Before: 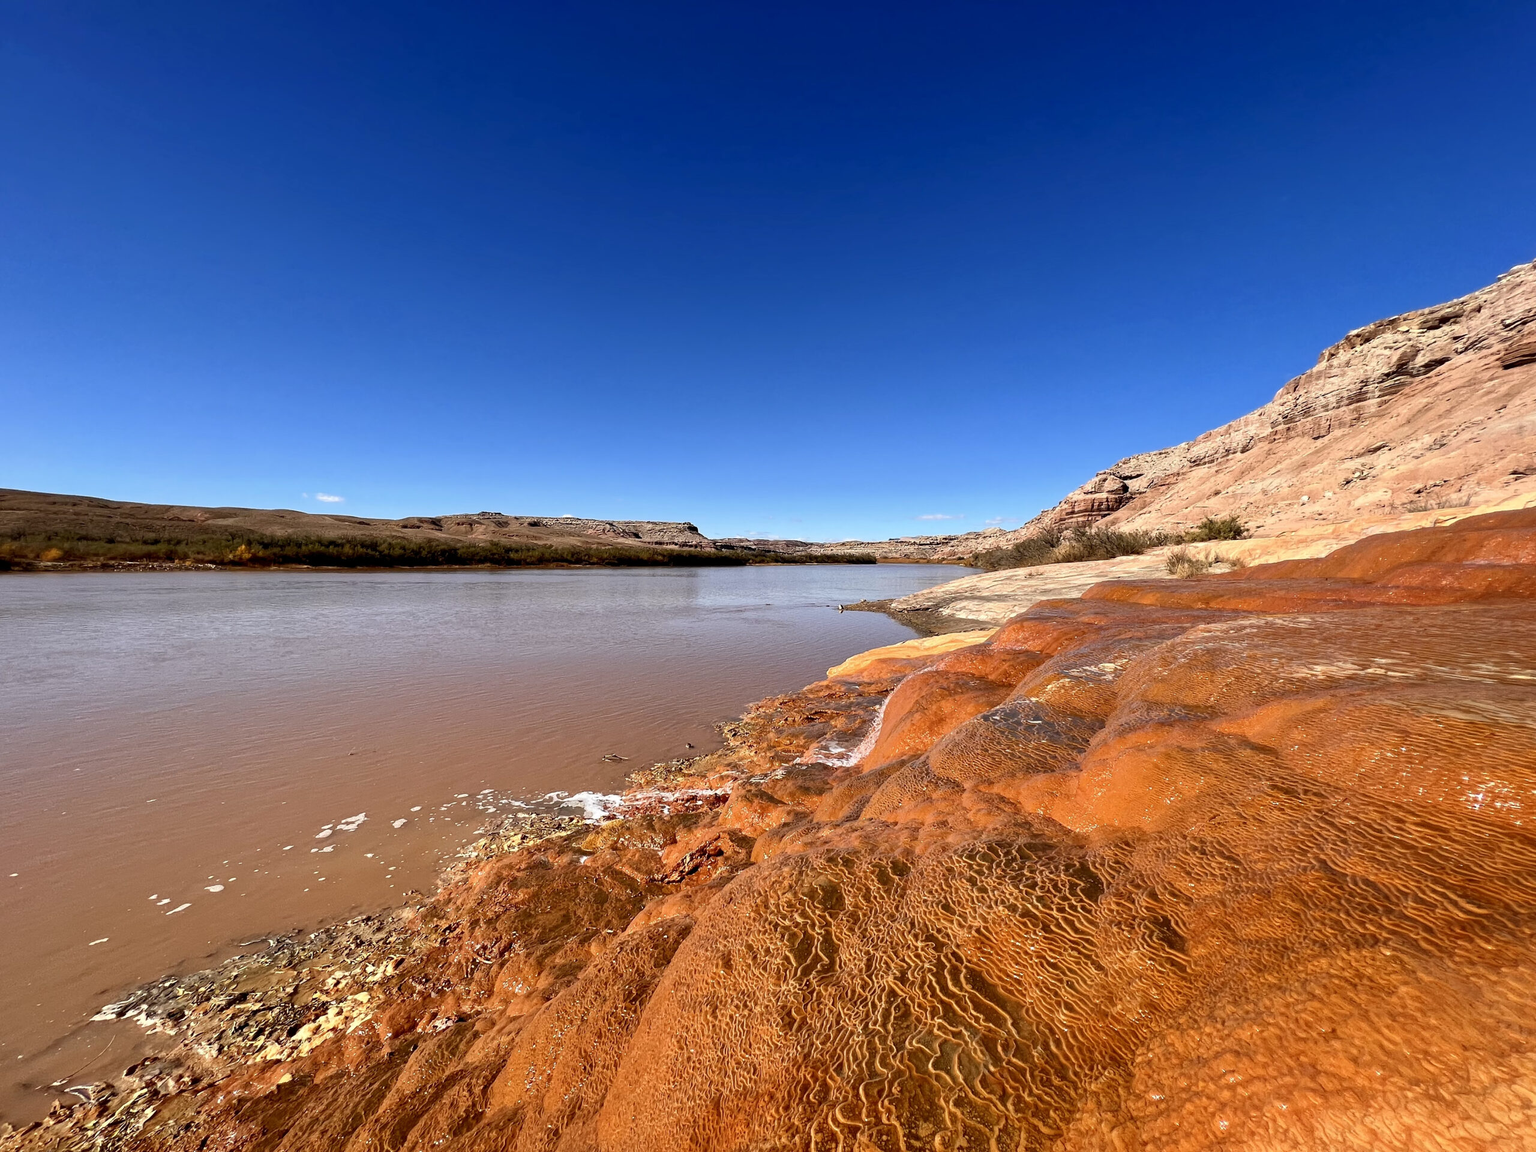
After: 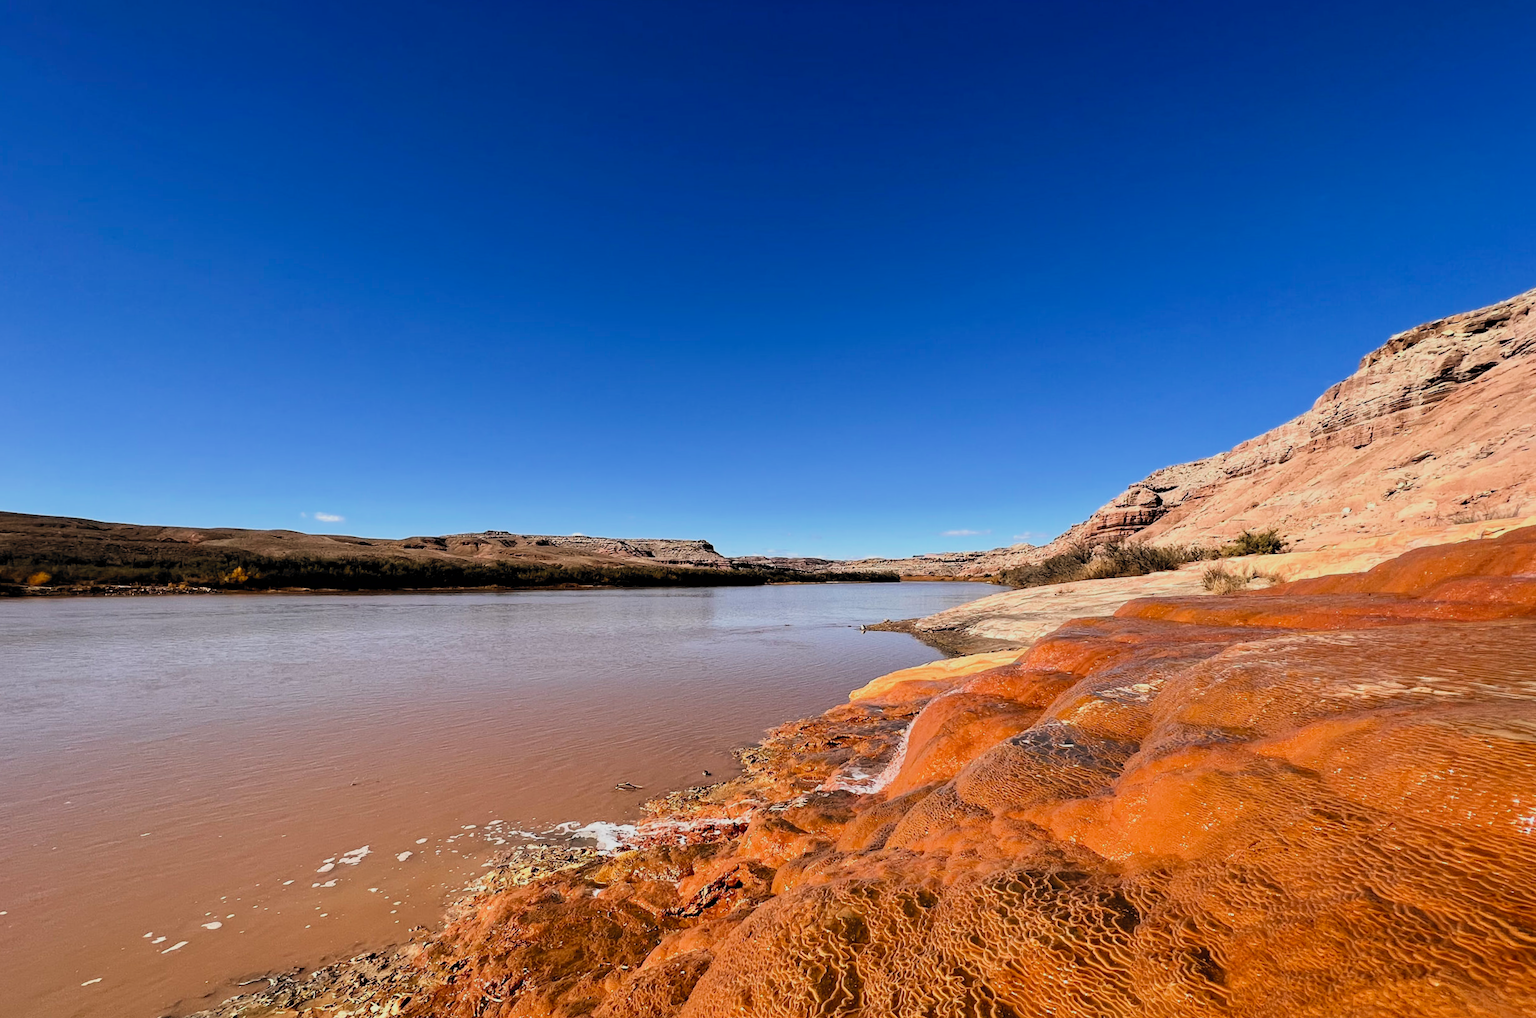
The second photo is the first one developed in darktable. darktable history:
filmic rgb: black relative exposure -5.12 EV, white relative exposure 3.99 EV, hardness 2.9, contrast 1.187, highlights saturation mix -29.42%, color science v6 (2022)
crop and rotate: angle 0.423°, left 0.429%, right 2.769%, bottom 14.332%
